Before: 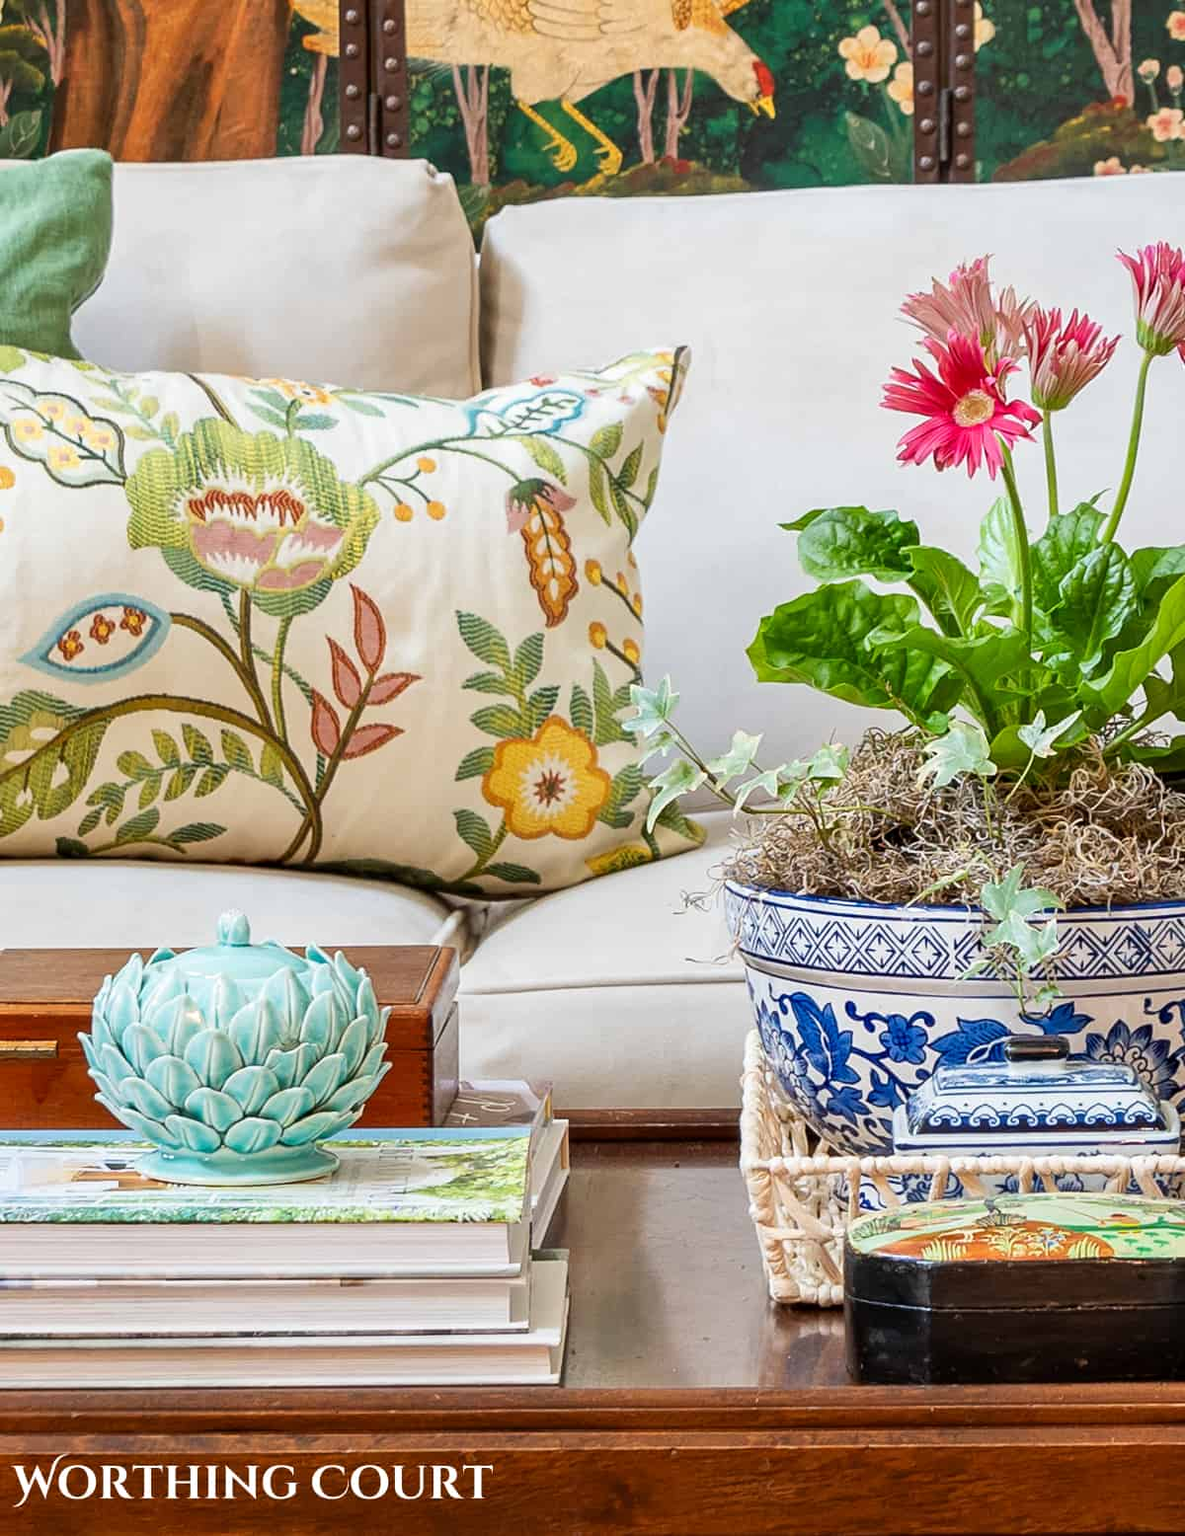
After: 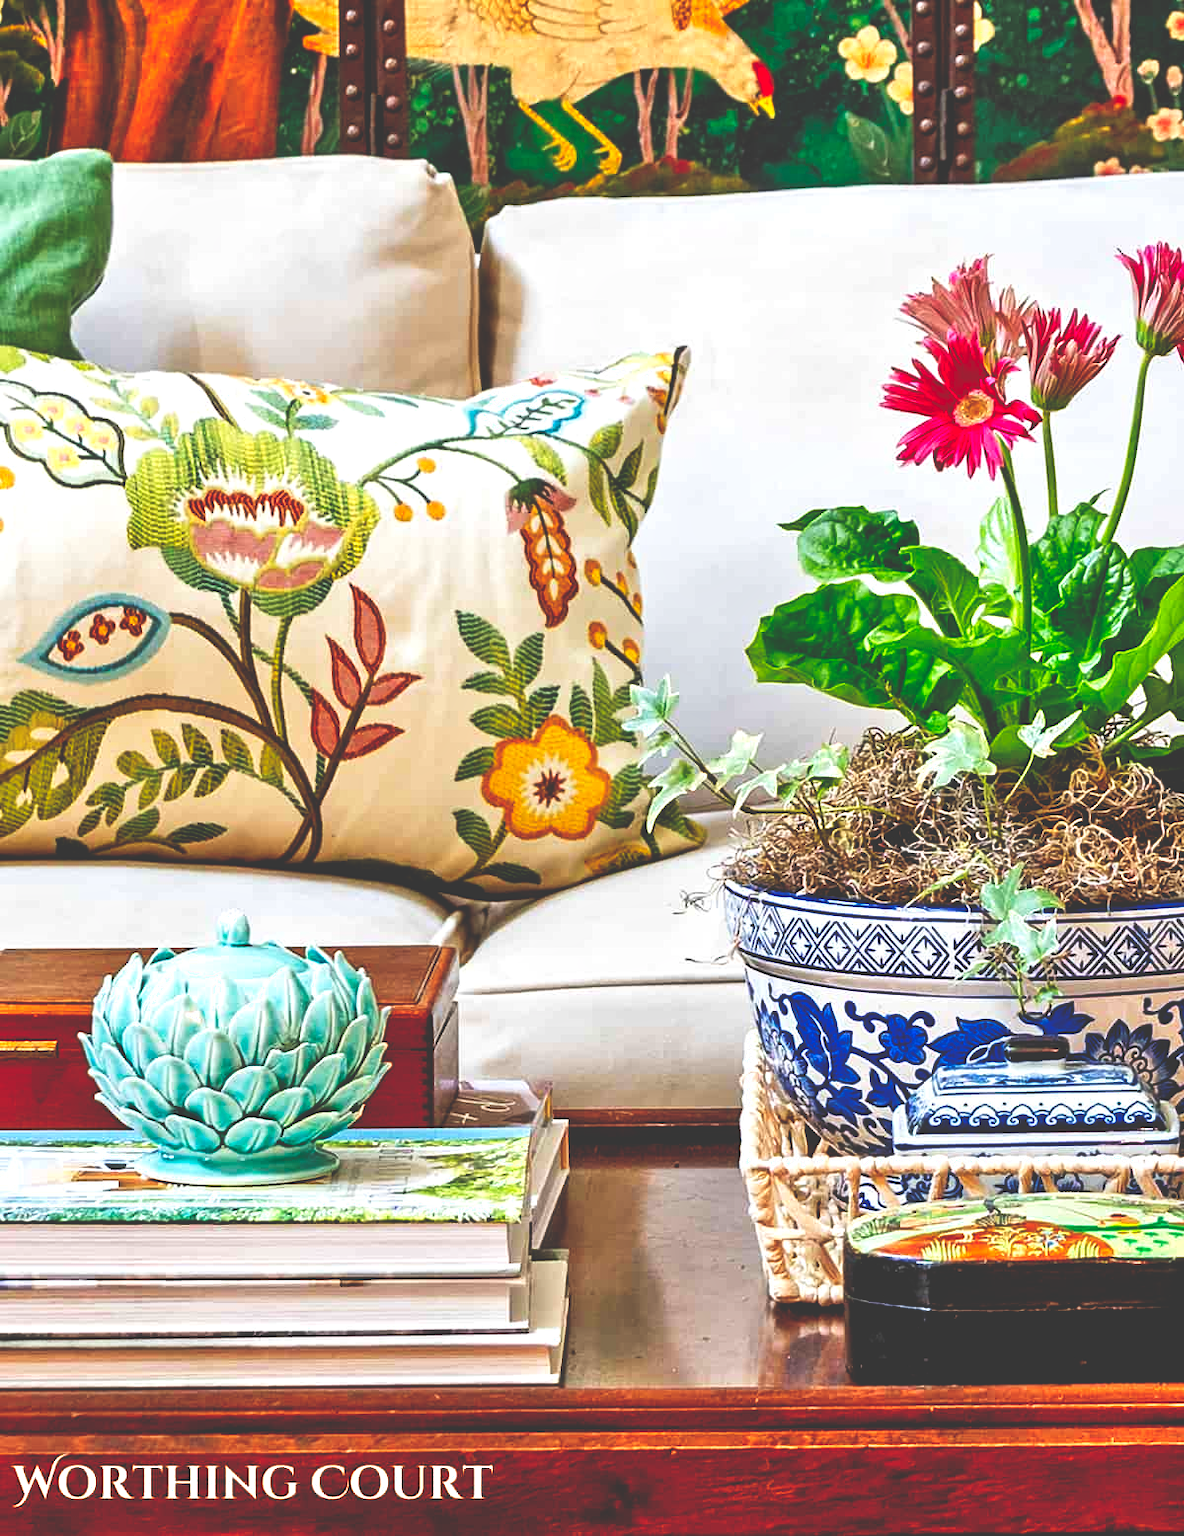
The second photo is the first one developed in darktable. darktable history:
base curve: curves: ch0 [(0, 0.036) (0.083, 0.04) (0.804, 1)], preserve colors none
tone equalizer: -7 EV 0.15 EV, -6 EV 0.6 EV, -5 EV 1.15 EV, -4 EV 1.33 EV, -3 EV 1.15 EV, -2 EV 0.6 EV, -1 EV 0.15 EV, mask exposure compensation -0.5 EV
